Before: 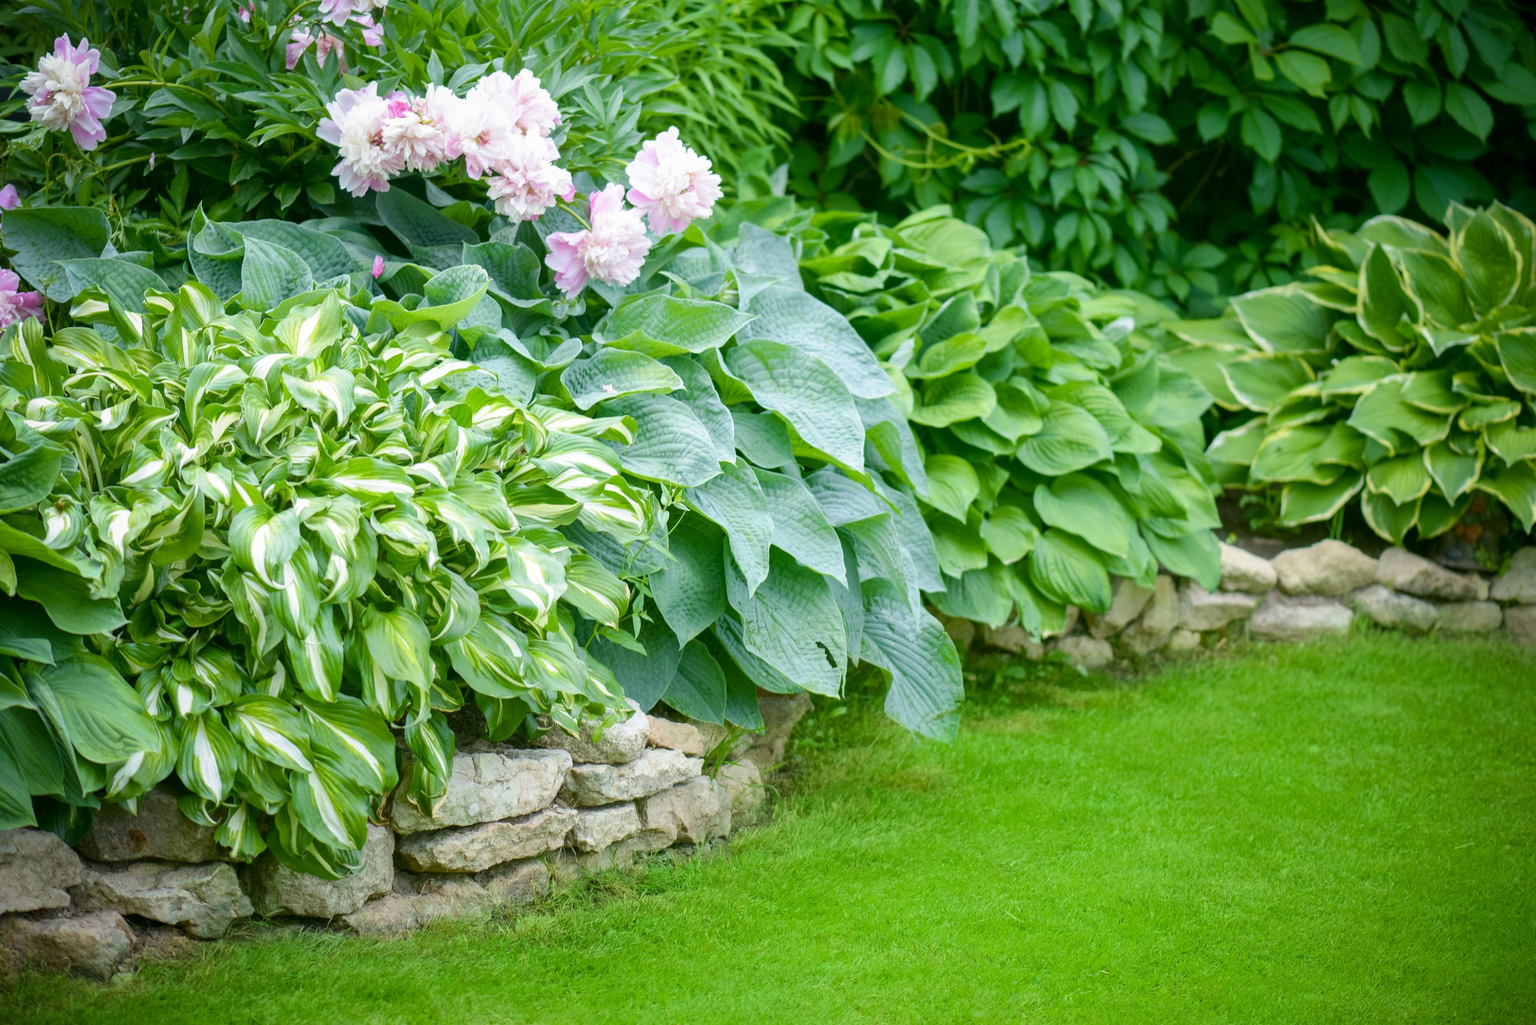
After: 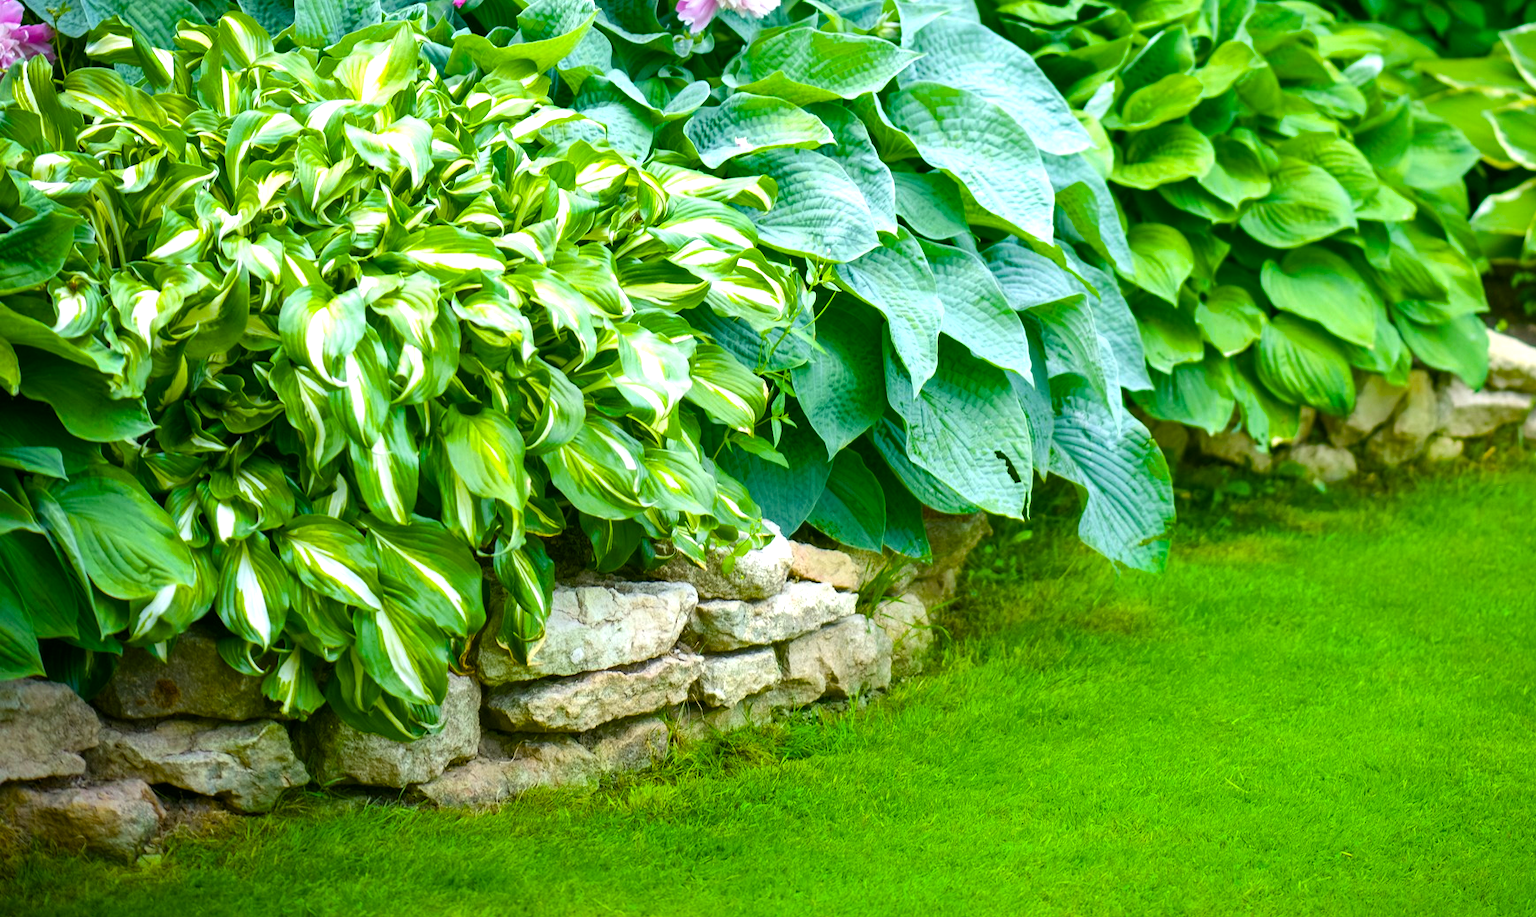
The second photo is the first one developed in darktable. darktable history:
shadows and highlights: shadows 37.27, highlights -28.18, soften with gaussian
crop: top 26.531%, right 17.959%
color balance rgb: linear chroma grading › global chroma 9%, perceptual saturation grading › global saturation 36%, perceptual saturation grading › shadows 35%, perceptual brilliance grading › global brilliance 15%, perceptual brilliance grading › shadows -35%, global vibrance 15%
